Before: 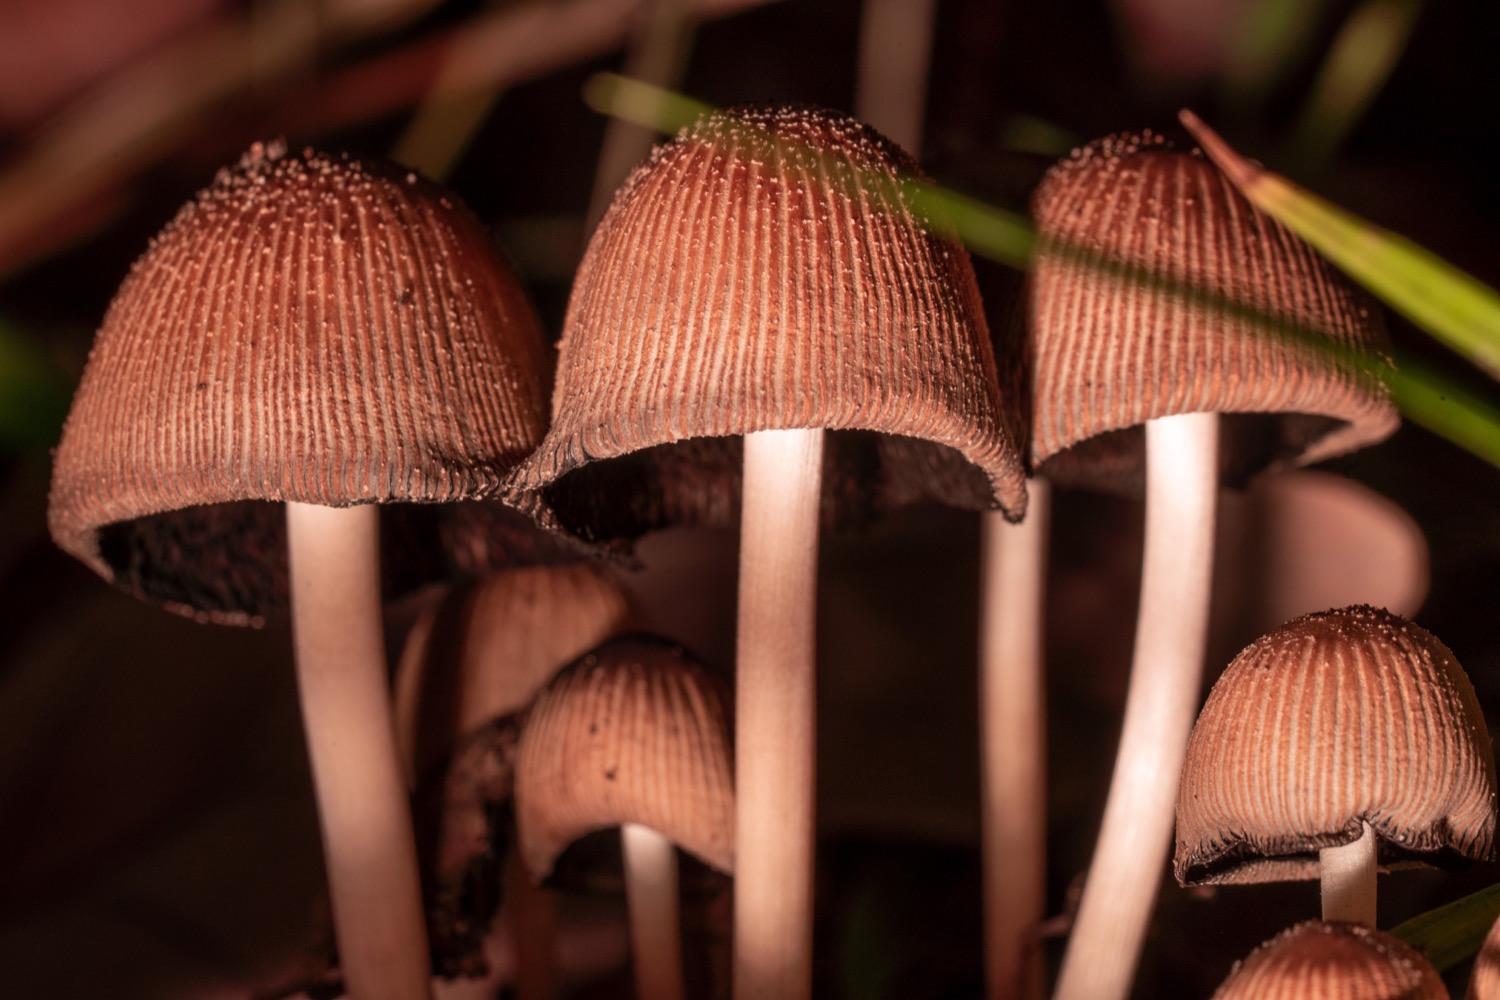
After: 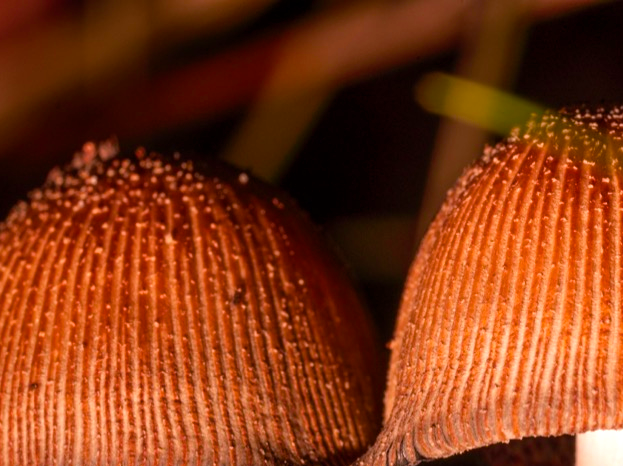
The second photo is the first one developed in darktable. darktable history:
exposure: exposure -0.212 EV, compensate highlight preservation false
crop and rotate: left 11.201%, top 0.059%, right 47.239%, bottom 53.321%
color balance rgb: highlights gain › chroma 0.143%, highlights gain › hue 332.6°, perceptual saturation grading › global saturation 29.32%, perceptual saturation grading › mid-tones 12.7%, perceptual saturation grading › shadows 9.139%, perceptual brilliance grading › global brilliance 11.539%, global vibrance 27.138%
